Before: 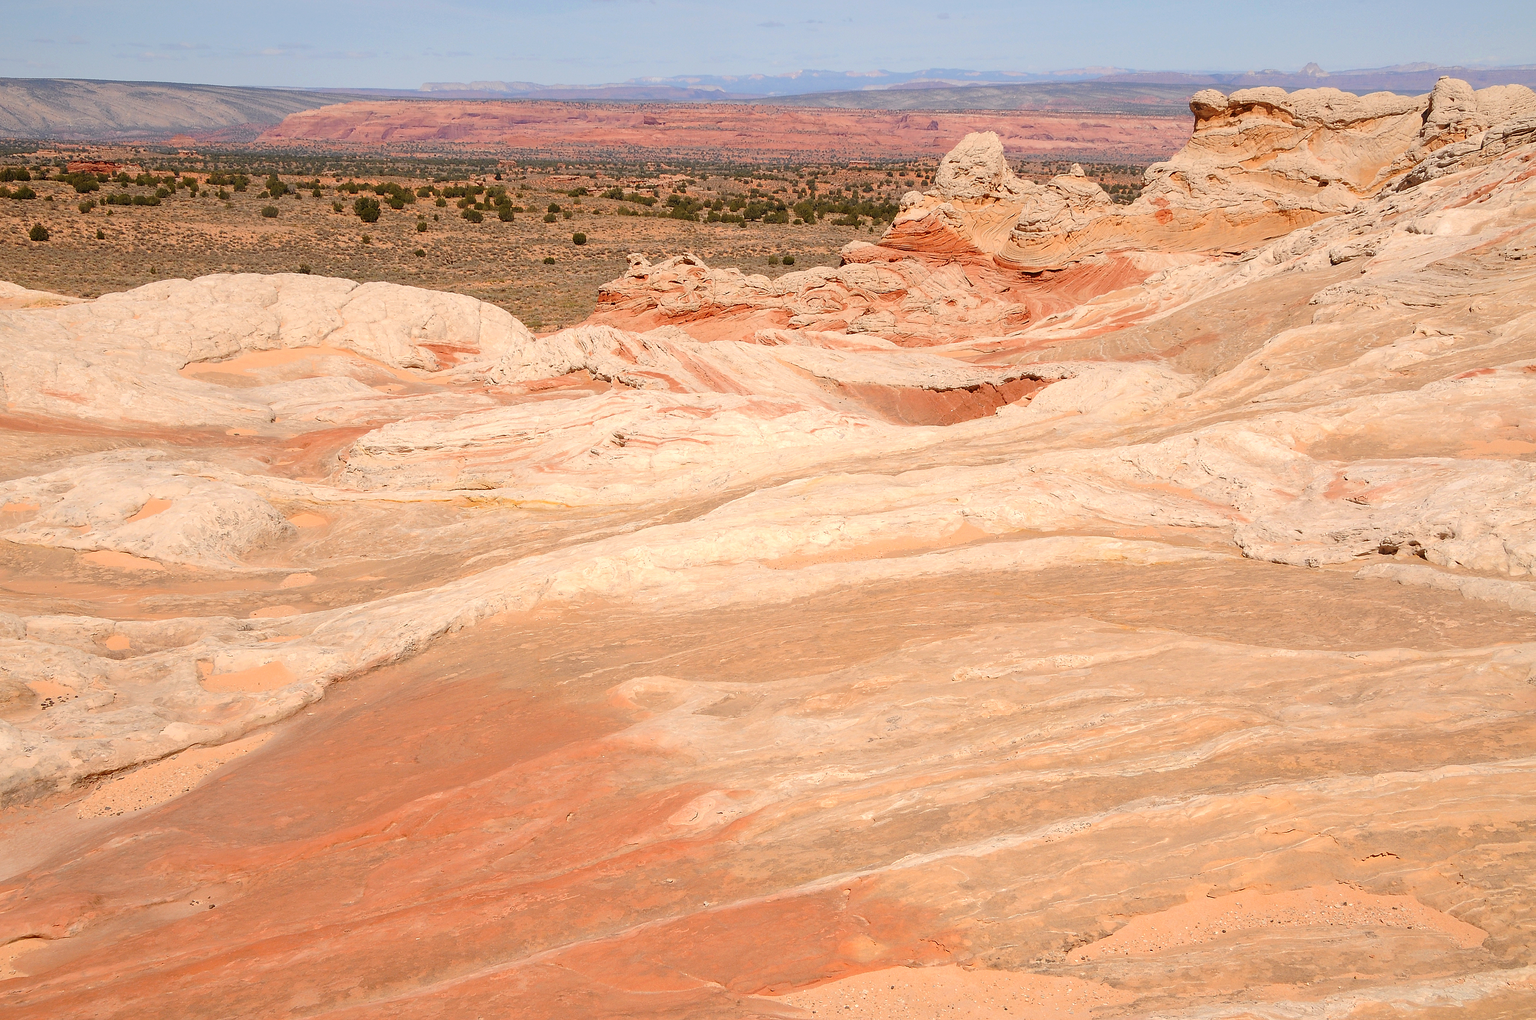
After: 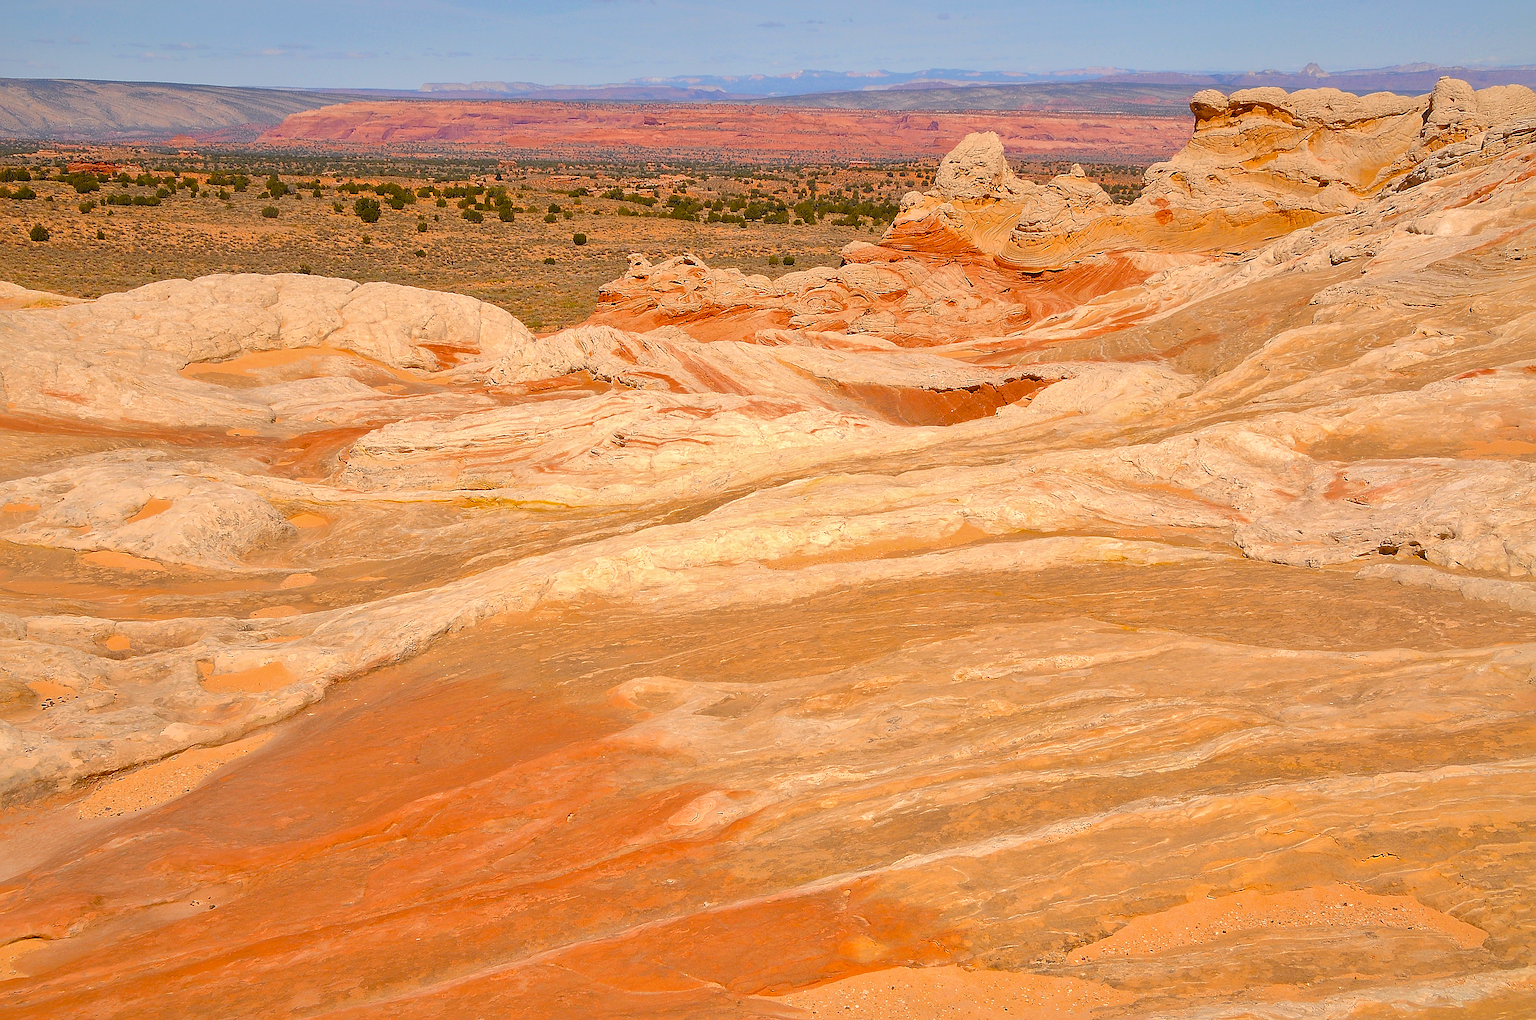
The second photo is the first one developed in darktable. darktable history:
shadows and highlights: on, module defaults
sharpen: on, module defaults
color balance rgb: perceptual saturation grading › global saturation 30%, global vibrance 20%
